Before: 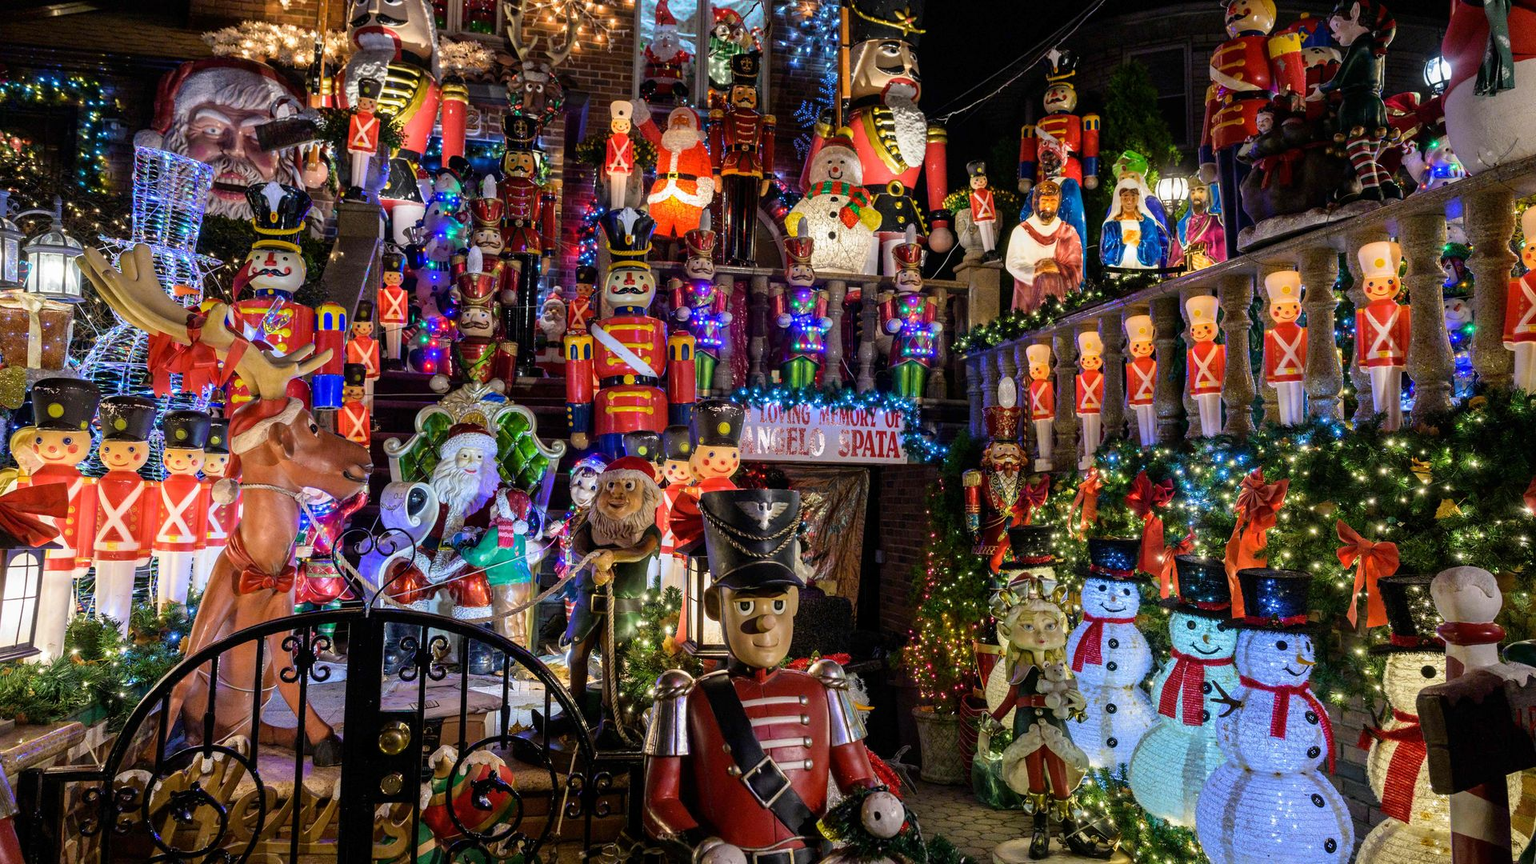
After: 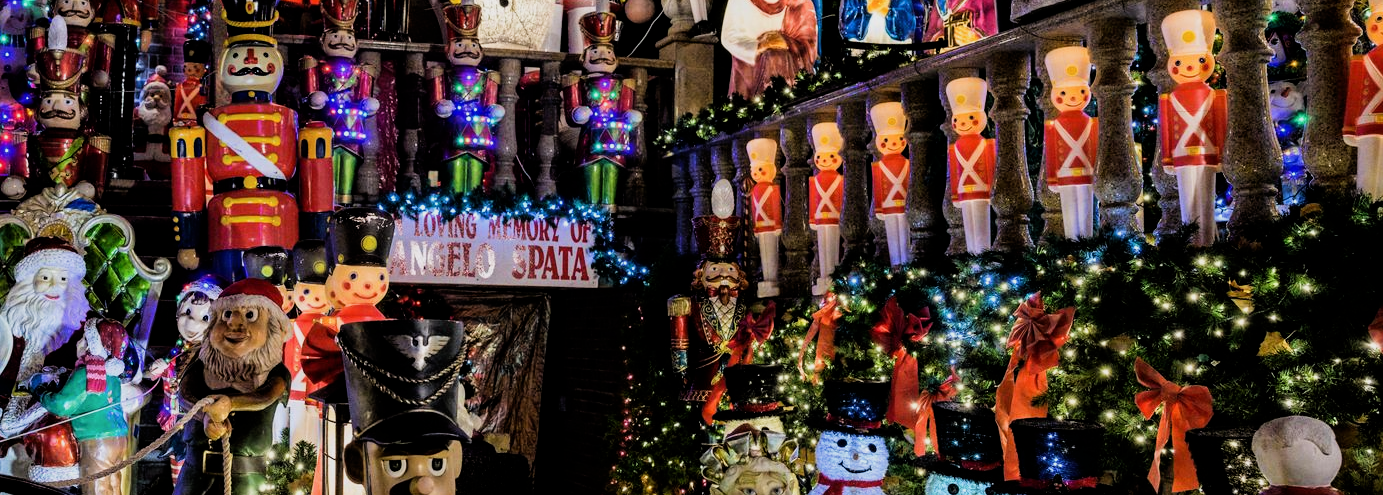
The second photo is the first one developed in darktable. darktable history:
crop and rotate: left 27.938%, top 27.046%, bottom 27.046%
filmic rgb: black relative exposure -5 EV, white relative exposure 3.5 EV, hardness 3.19, contrast 1.3, highlights saturation mix -50%
